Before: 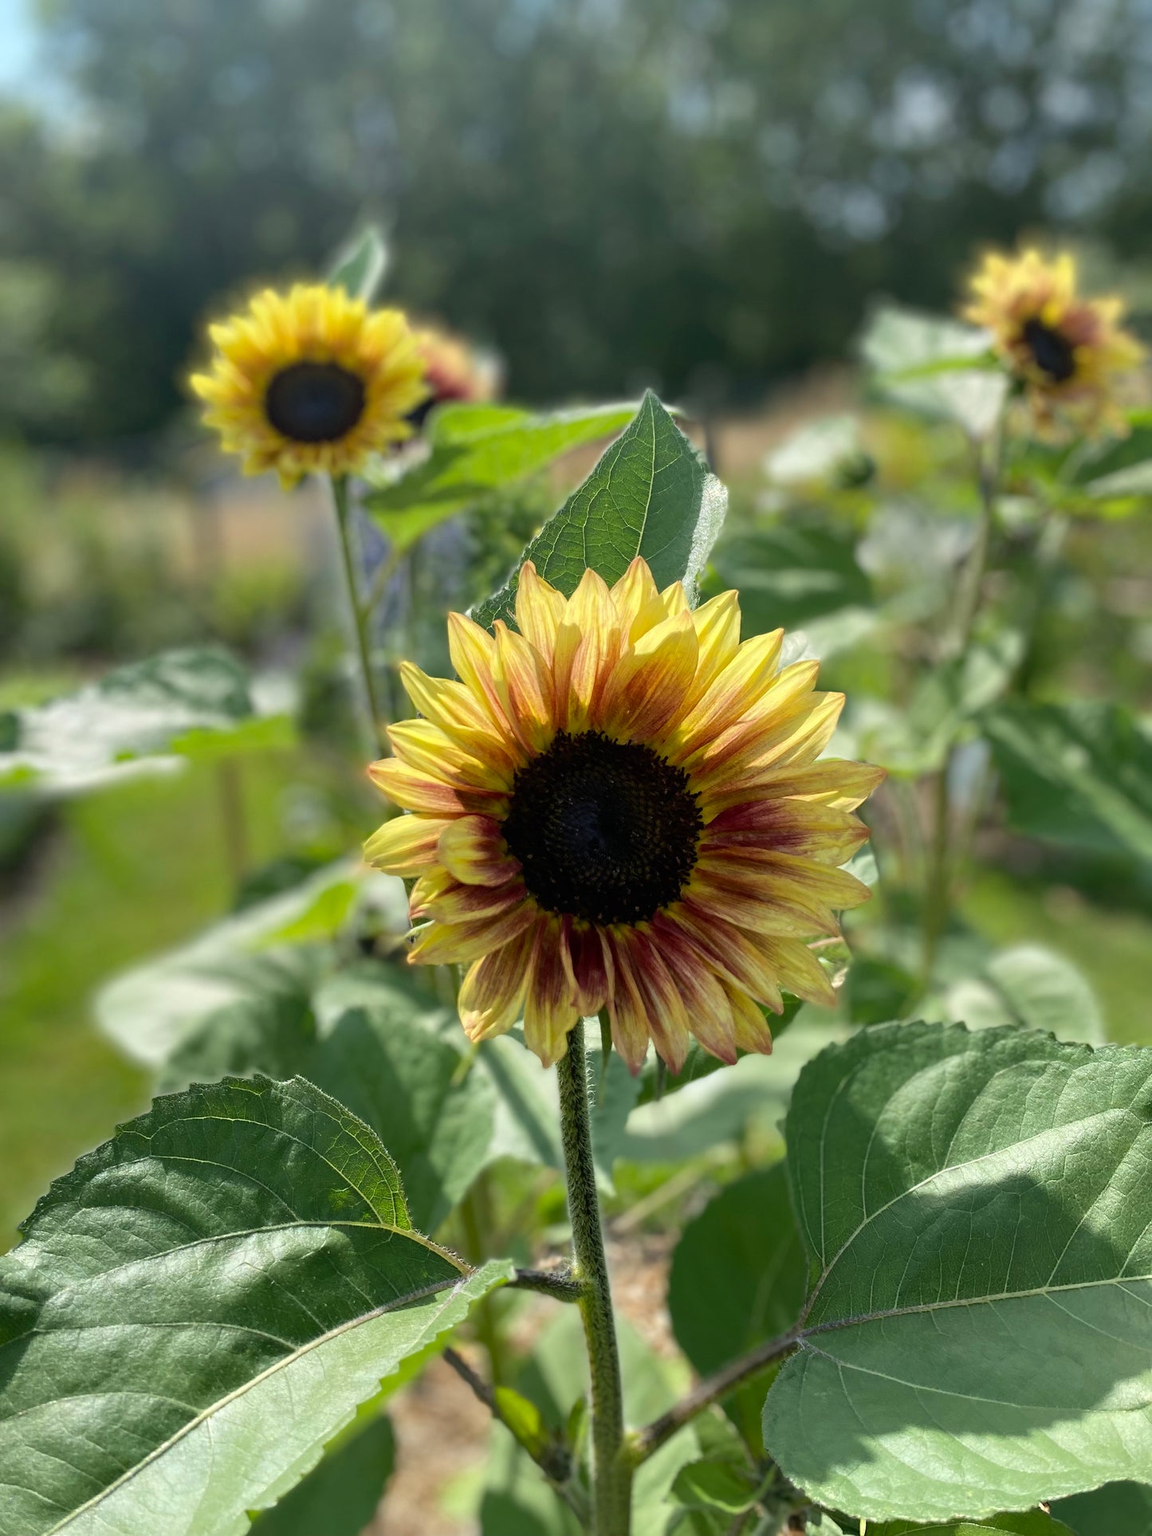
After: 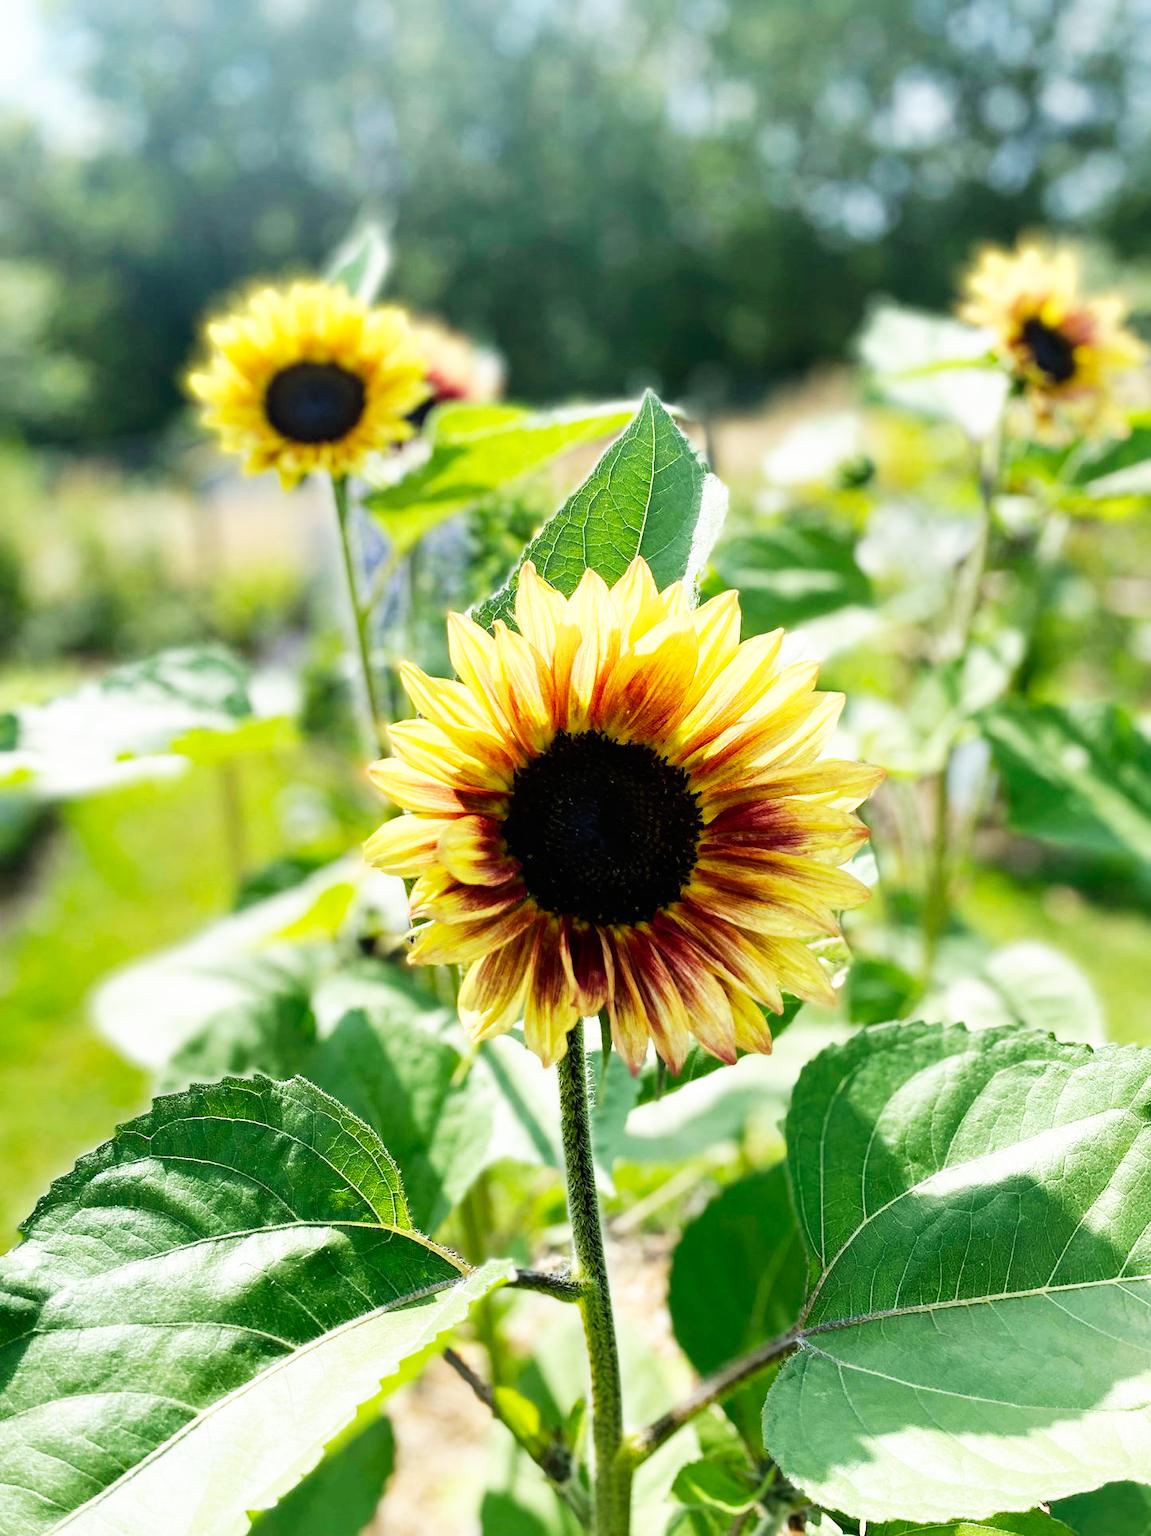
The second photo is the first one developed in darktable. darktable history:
tone equalizer: on, module defaults
white balance: red 0.986, blue 1.01
base curve: curves: ch0 [(0, 0) (0.007, 0.004) (0.027, 0.03) (0.046, 0.07) (0.207, 0.54) (0.442, 0.872) (0.673, 0.972) (1, 1)], preserve colors none
